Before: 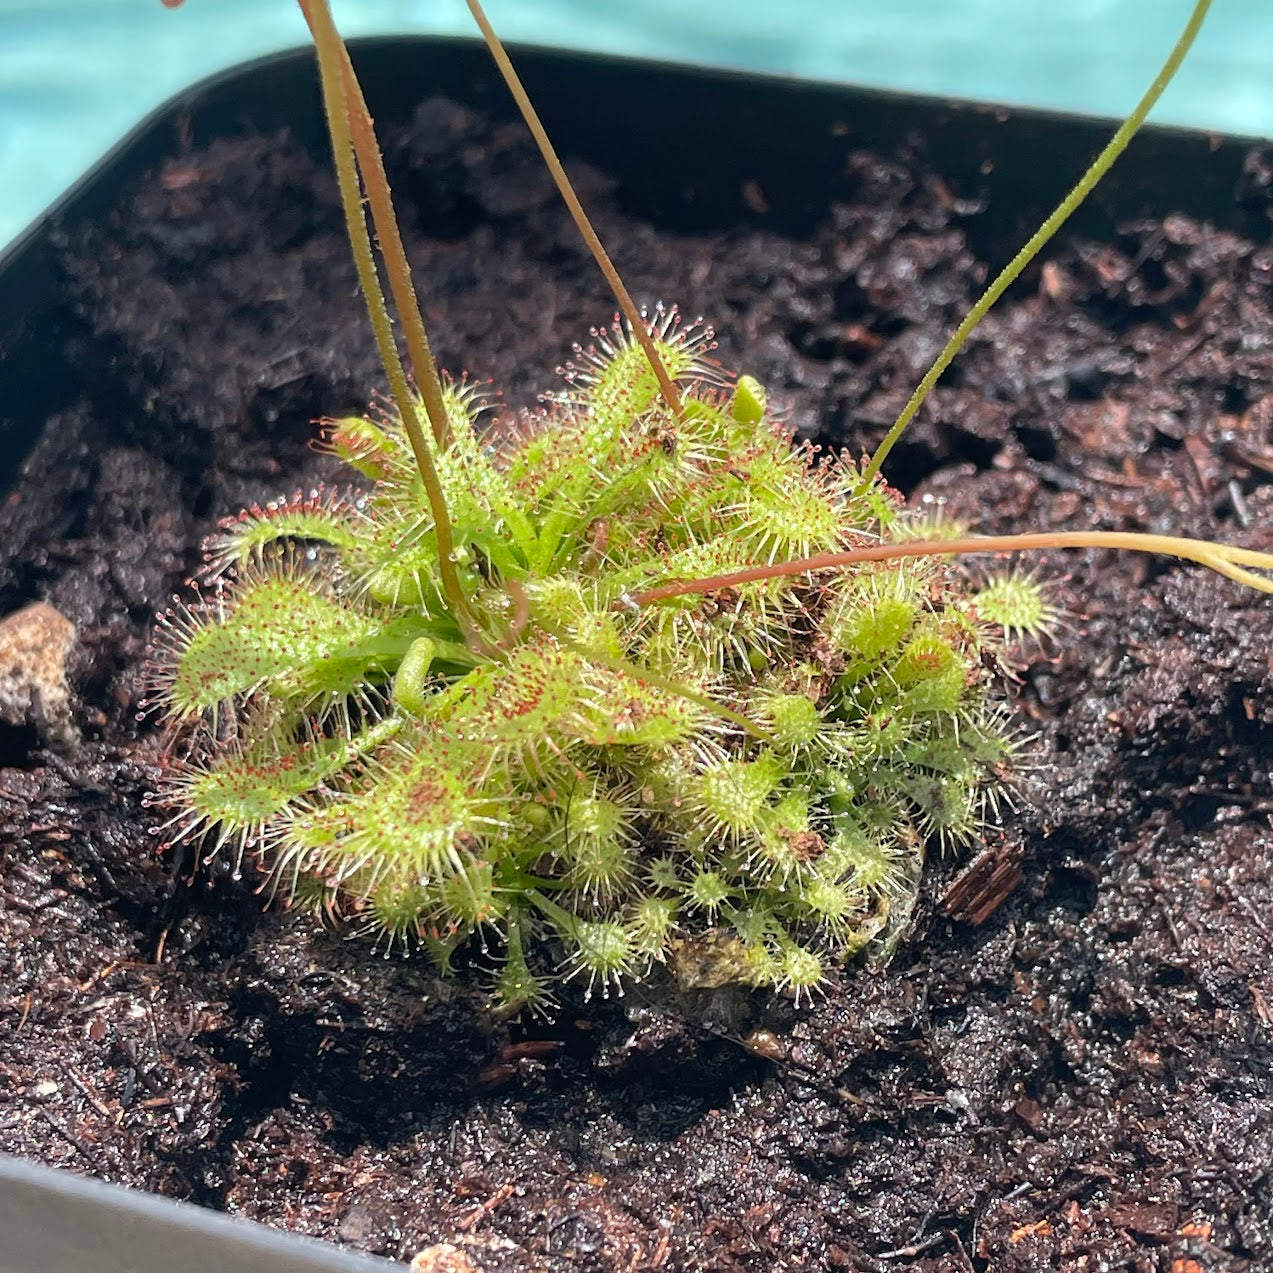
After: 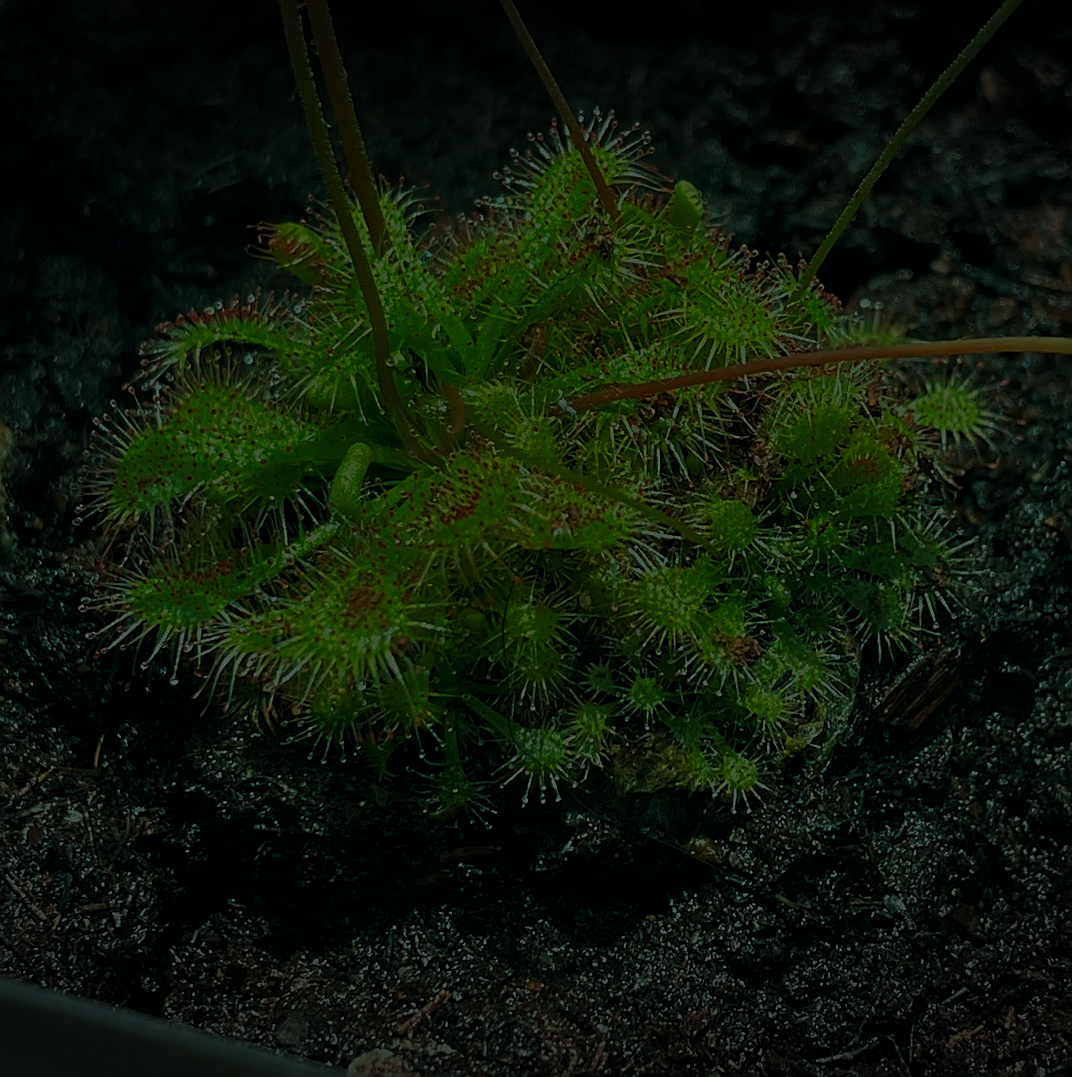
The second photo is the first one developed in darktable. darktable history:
crop and rotate: left 5.008%, top 15.364%, right 10.713%
base curve: curves: ch0 [(0, 0) (0.028, 0.03) (0.121, 0.232) (0.46, 0.748) (0.859, 0.968) (1, 1)], preserve colors none
sharpen: amount 0.493
tone equalizer: edges refinement/feathering 500, mask exposure compensation -1.57 EV, preserve details no
color balance rgb: shadows lift › chroma 12.063%, shadows lift › hue 133.82°, power › chroma 0.497%, power › hue 215.17°, perceptual saturation grading › global saturation 35.946%, perceptual brilliance grading › global brilliance -47.564%
exposure: exposure -2.399 EV, compensate highlight preservation false
vignetting: fall-off start 99.53%, width/height ratio 1.322
